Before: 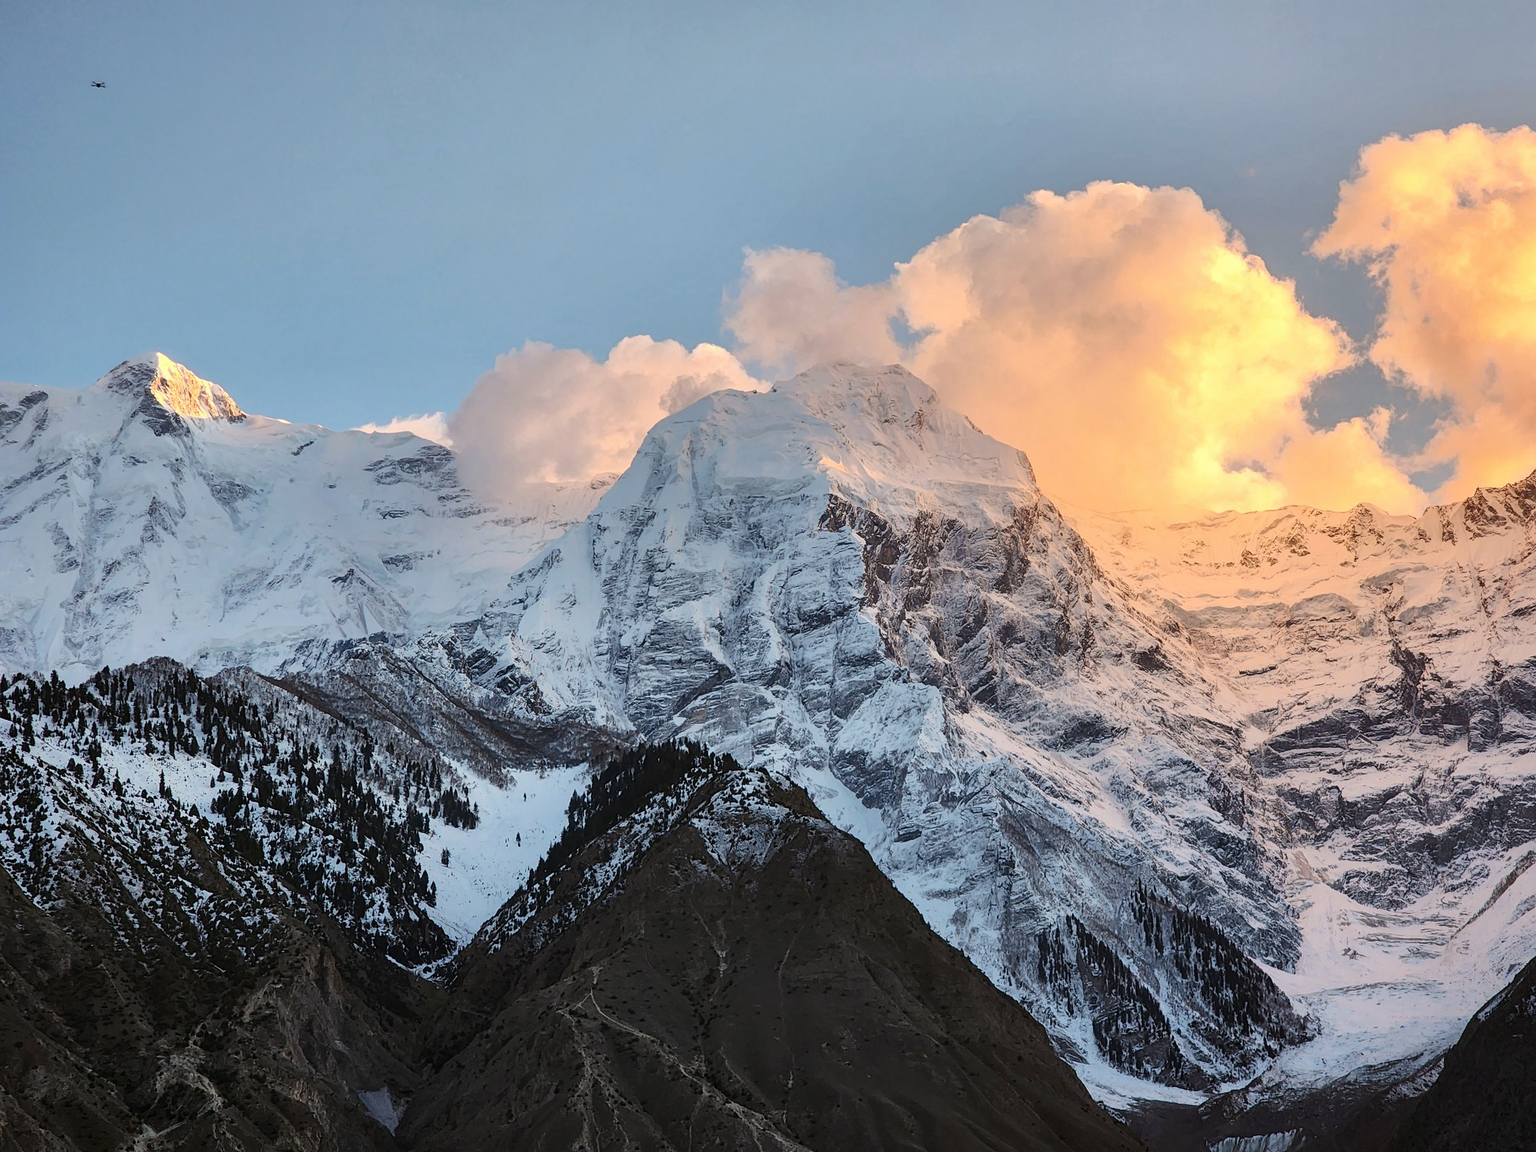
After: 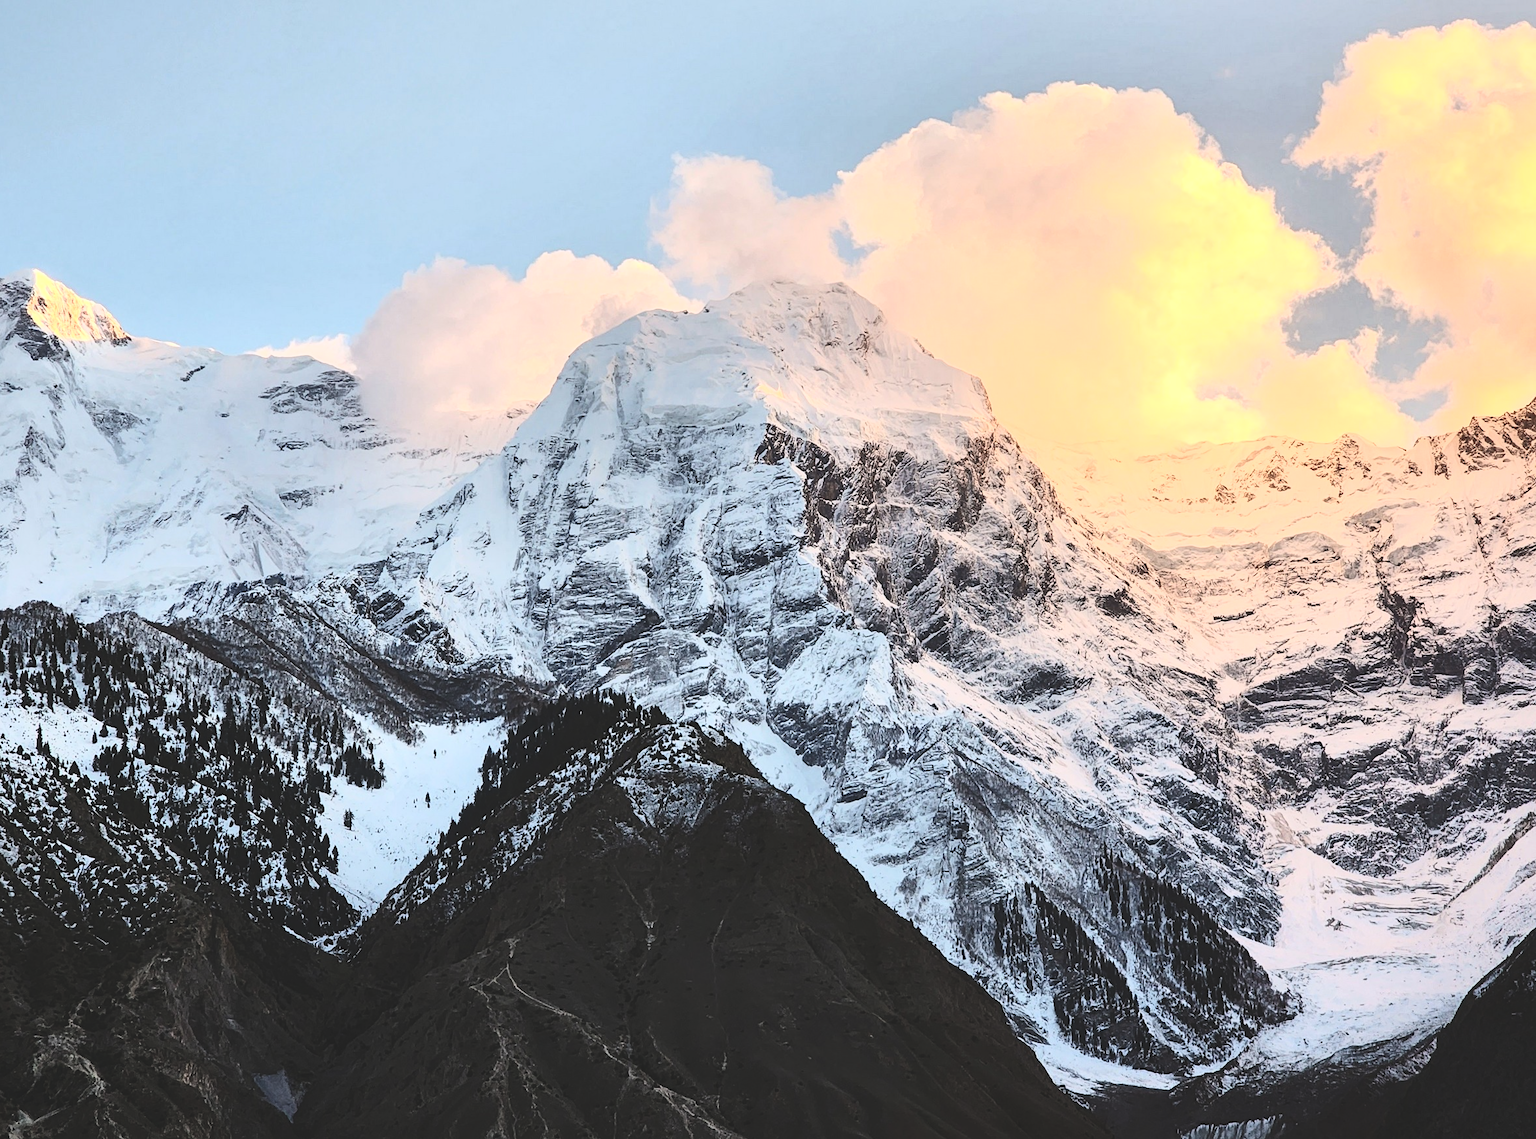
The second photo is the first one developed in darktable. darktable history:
crop and rotate: left 8.225%, top 9.205%
contrast brightness saturation: contrast 0.393, brightness 0.111
exposure: black level correction -0.03, compensate exposure bias true, compensate highlight preservation false
